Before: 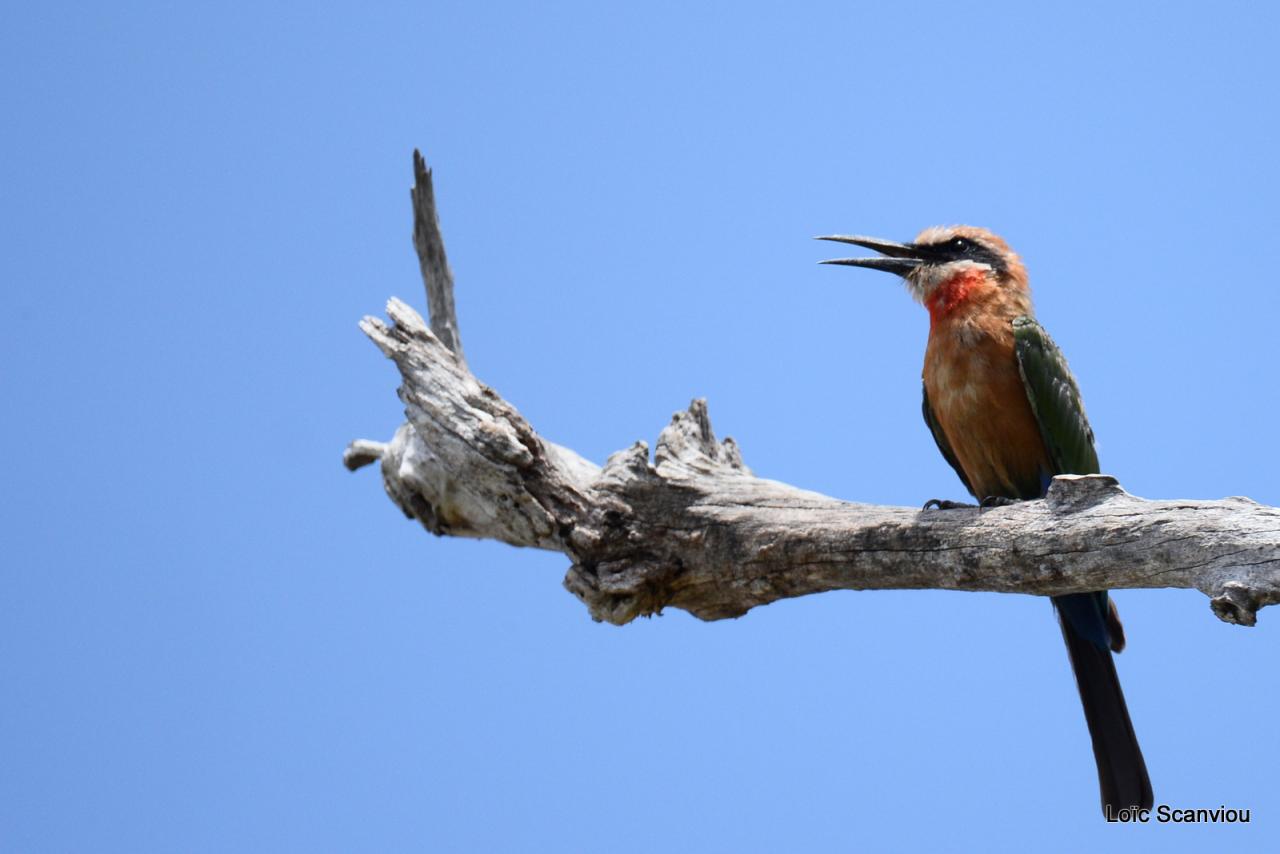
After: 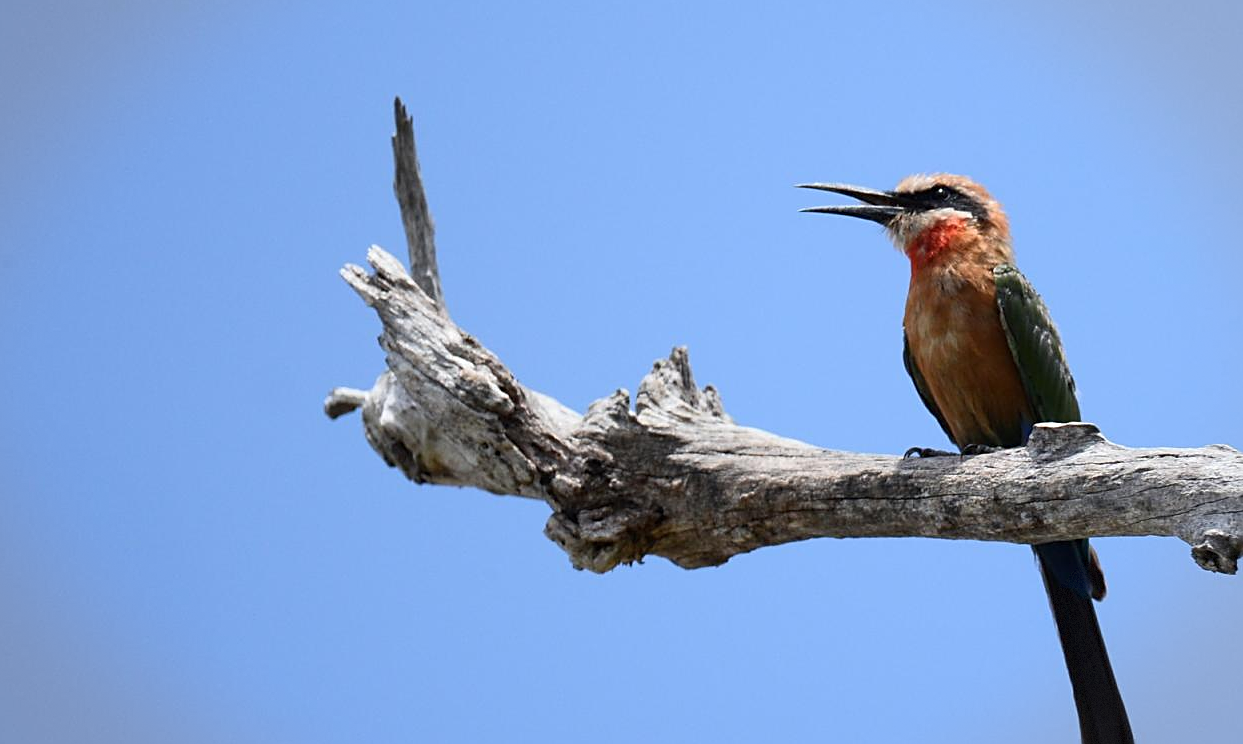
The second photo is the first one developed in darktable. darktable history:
sharpen: on, module defaults
crop: left 1.507%, top 6.147%, right 1.379%, bottom 6.637%
vignetting: fall-off start 91%, fall-off radius 39.39%, brightness -0.182, saturation -0.3, width/height ratio 1.219, shape 1.3, dithering 8-bit output, unbound false
